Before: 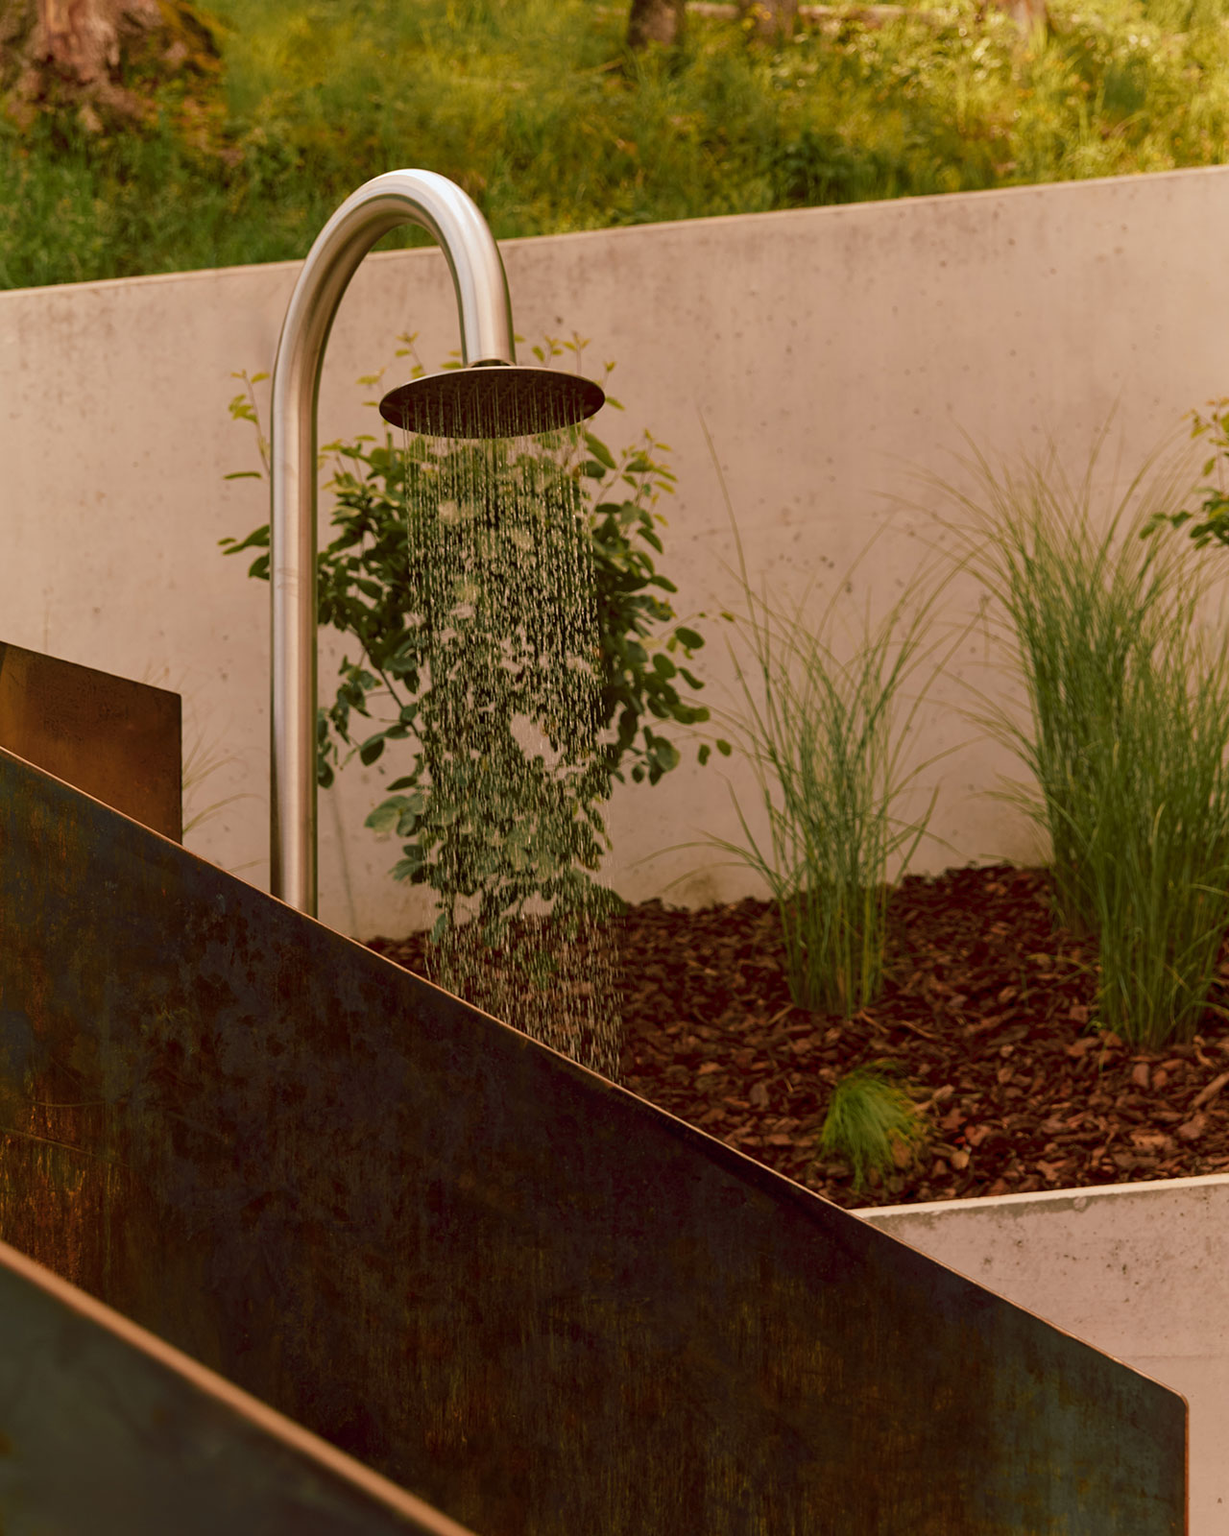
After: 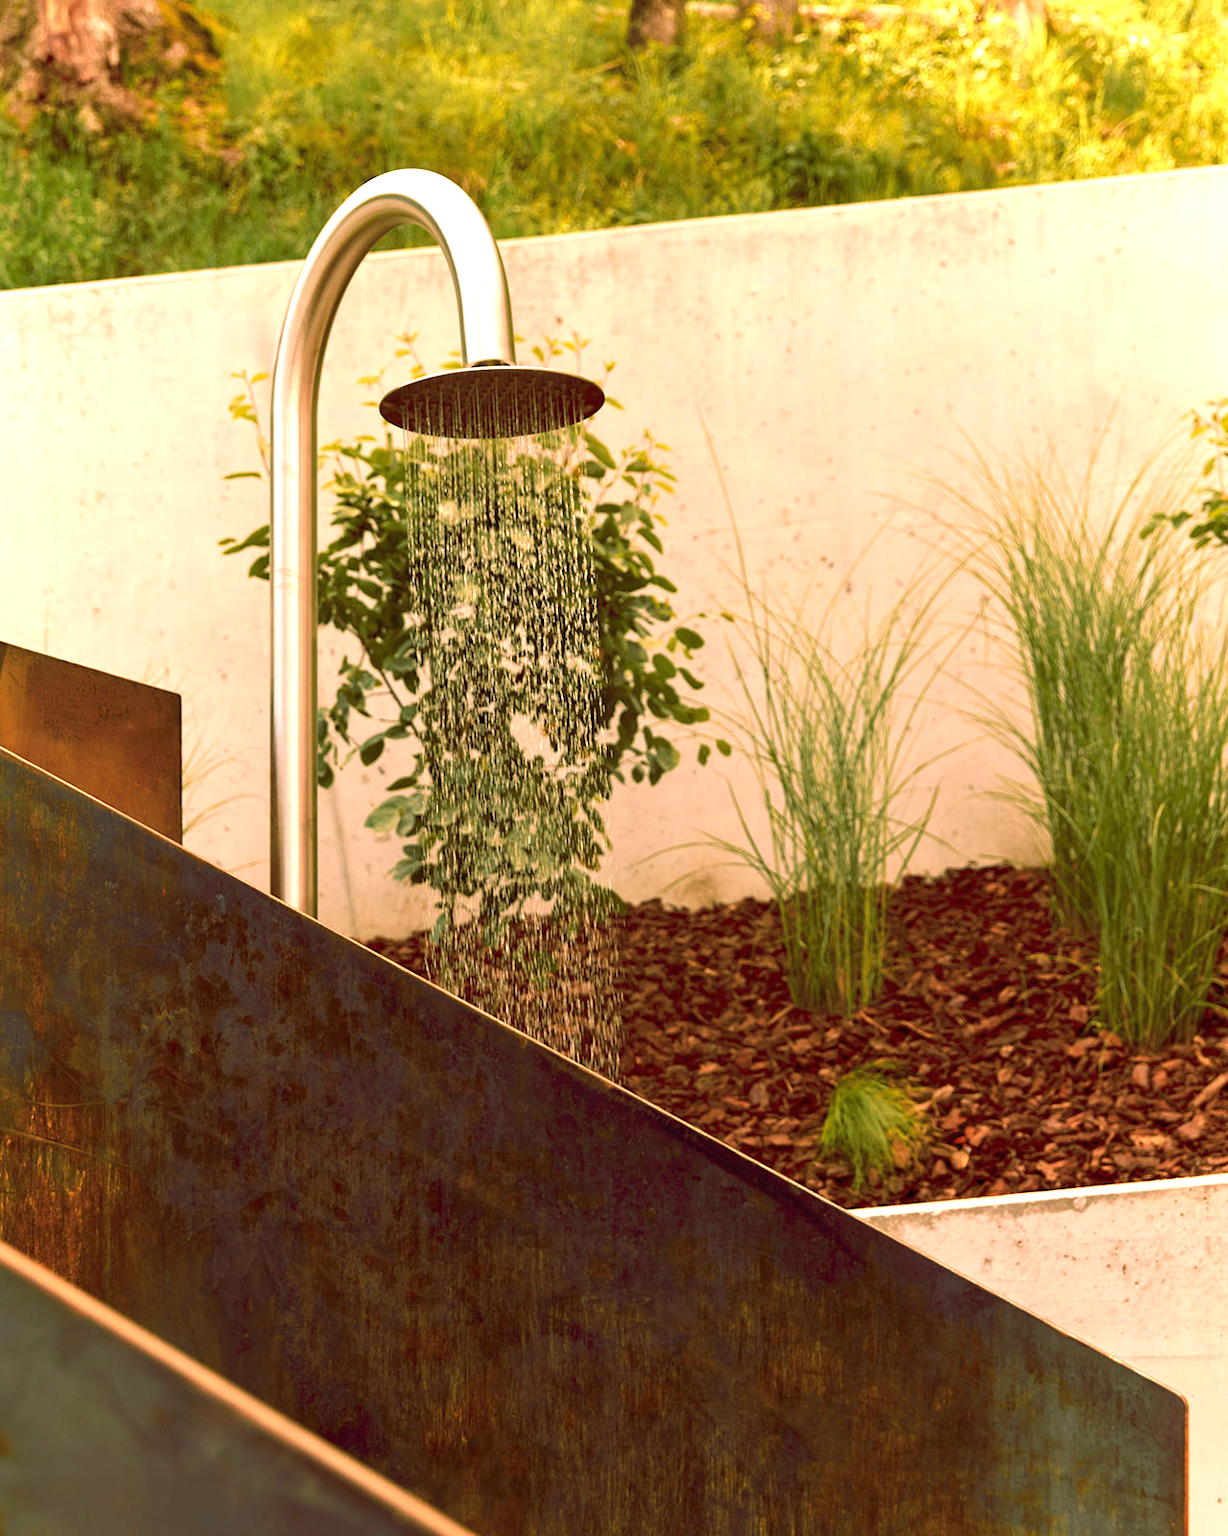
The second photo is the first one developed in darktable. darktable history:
exposure: black level correction 0, exposure 1.455 EV, compensate exposure bias true, compensate highlight preservation false
